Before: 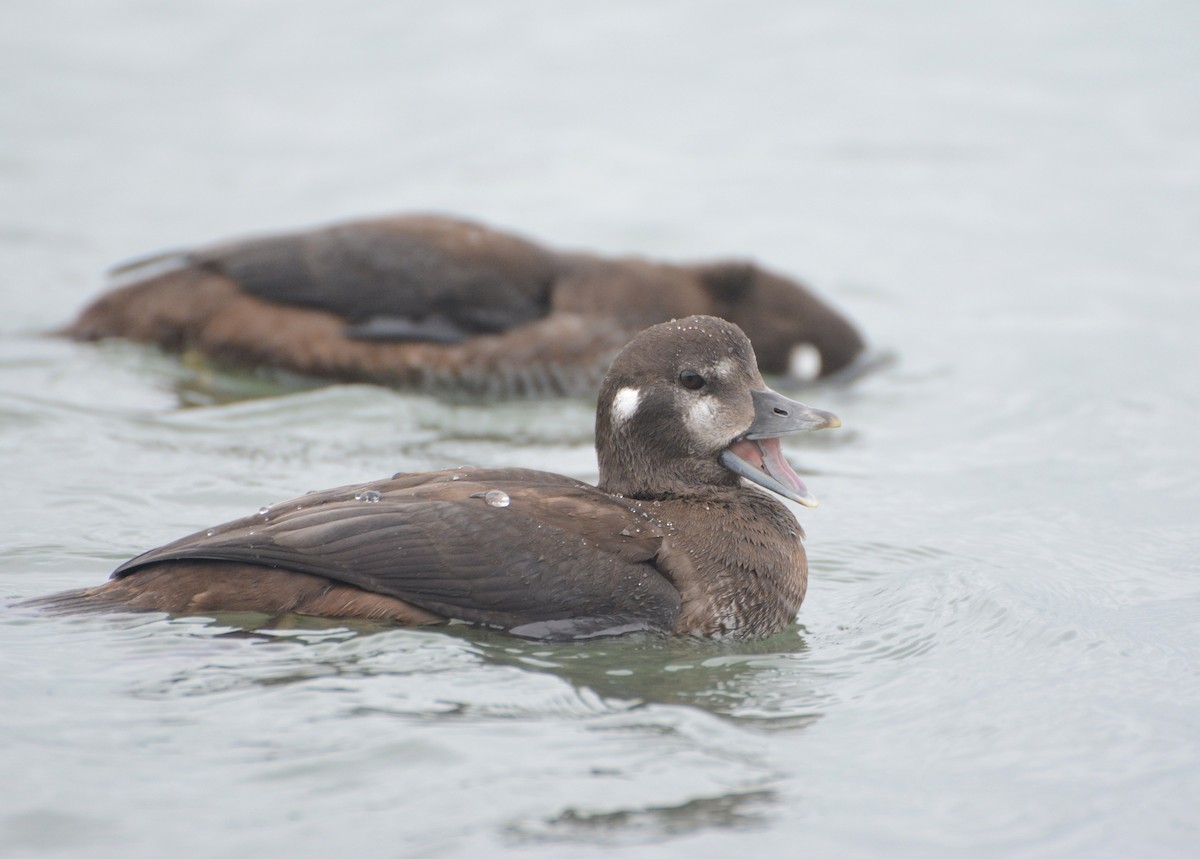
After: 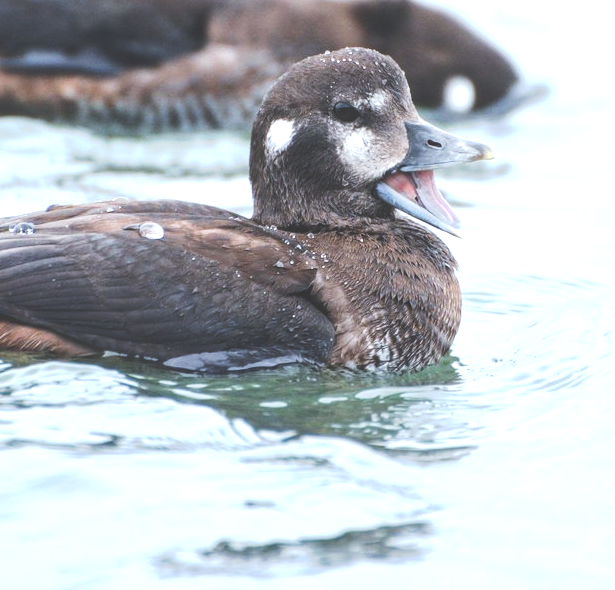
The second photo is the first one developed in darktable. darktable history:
tone curve: curves: ch0 [(0, 0) (0.003, 0.235) (0.011, 0.235) (0.025, 0.235) (0.044, 0.235) (0.069, 0.235) (0.1, 0.237) (0.136, 0.239) (0.177, 0.243) (0.224, 0.256) (0.277, 0.287) (0.335, 0.329) (0.399, 0.391) (0.468, 0.476) (0.543, 0.574) (0.623, 0.683) (0.709, 0.778) (0.801, 0.869) (0.898, 0.924) (1, 1)], preserve colors none
crop and rotate: left 28.874%, top 31.226%, right 19.852%
local contrast: on, module defaults
color calibration: illuminant custom, x 0.368, y 0.373, temperature 4333.38 K
color balance rgb: highlights gain › luminance 14.872%, perceptual saturation grading › global saturation 30.79%, perceptual brilliance grading › global brilliance -5.698%, perceptual brilliance grading › highlights 24.489%, perceptual brilliance grading › mid-tones 7.147%, perceptual brilliance grading › shadows -4.71%
shadows and highlights: shadows 25.38, highlights -25.55
